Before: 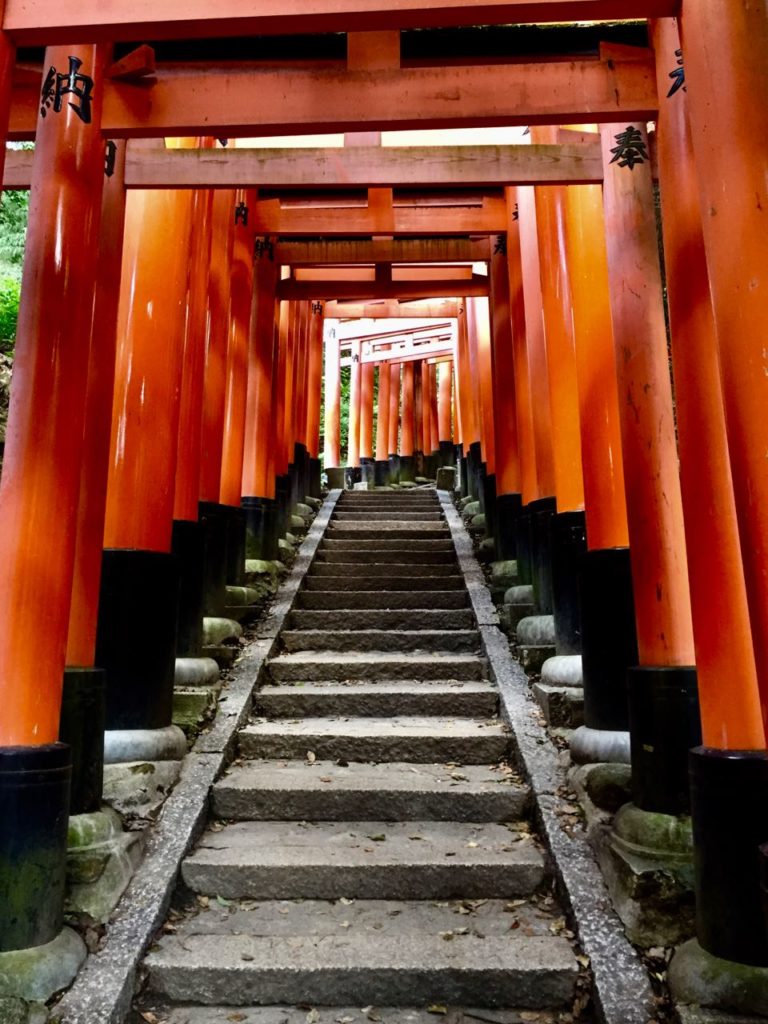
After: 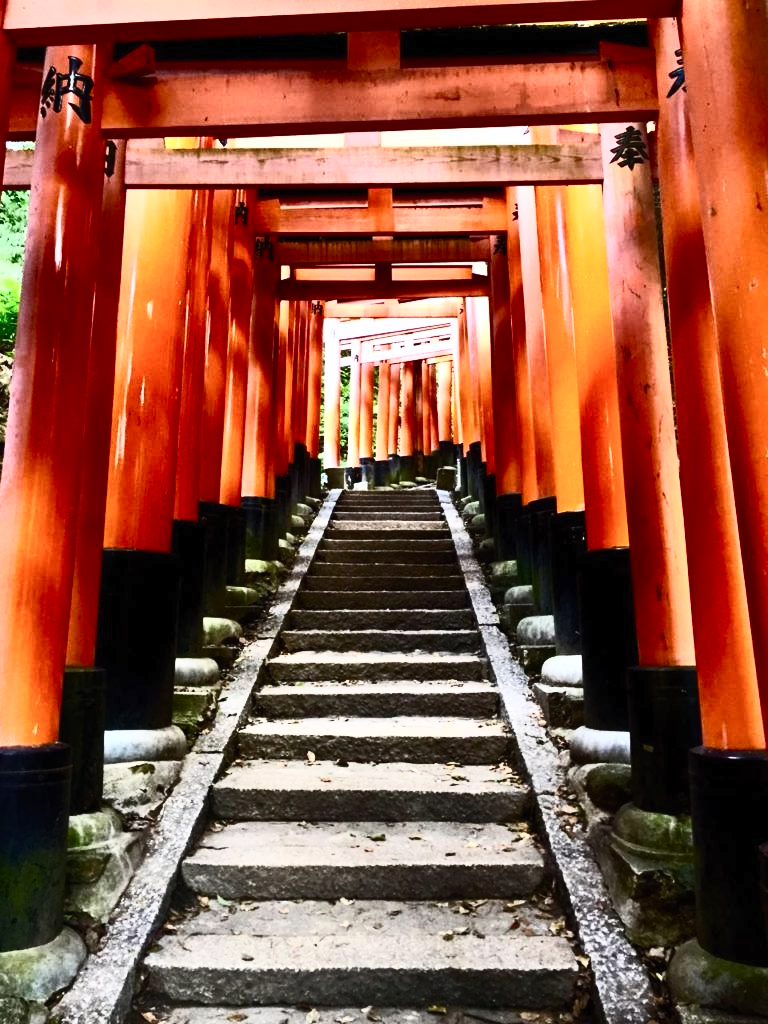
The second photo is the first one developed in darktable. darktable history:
white balance: red 1.004, blue 1.024
contrast brightness saturation: contrast 0.62, brightness 0.34, saturation 0.14
